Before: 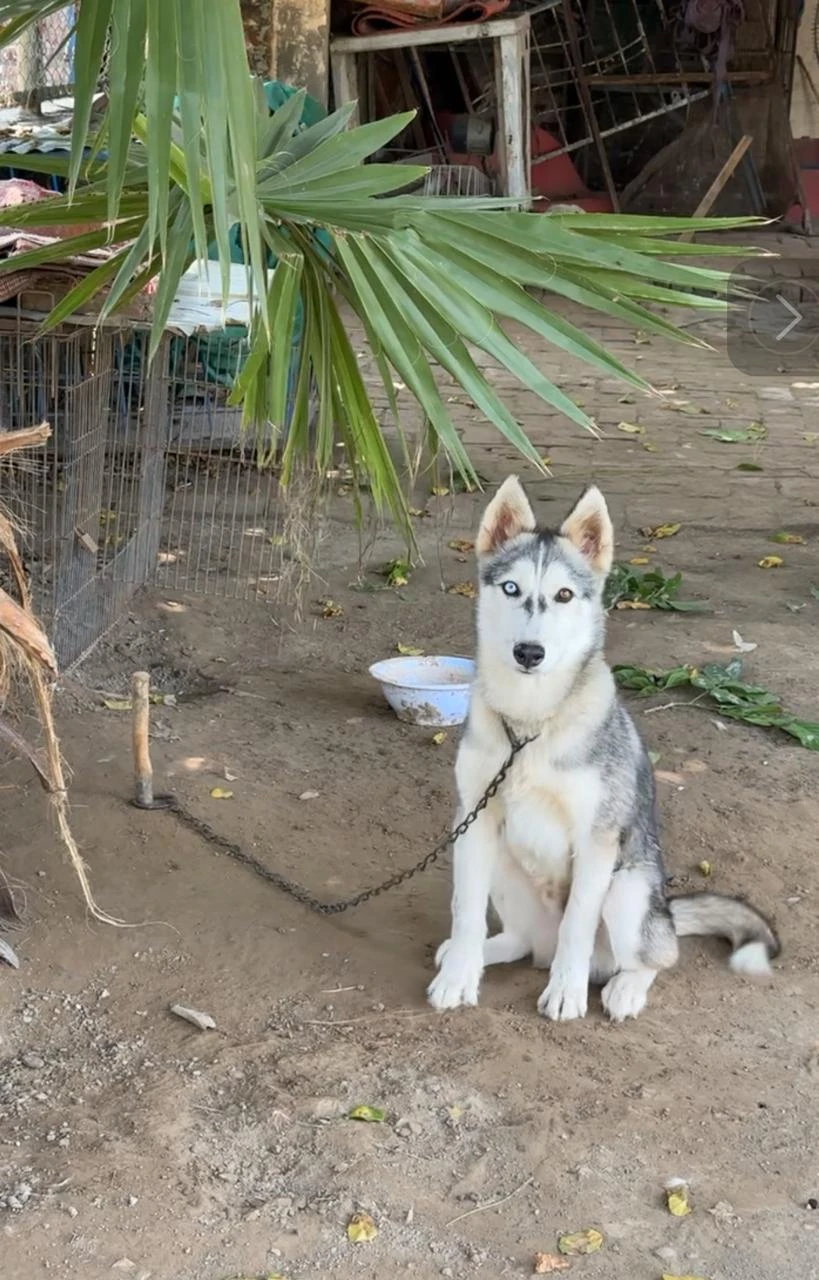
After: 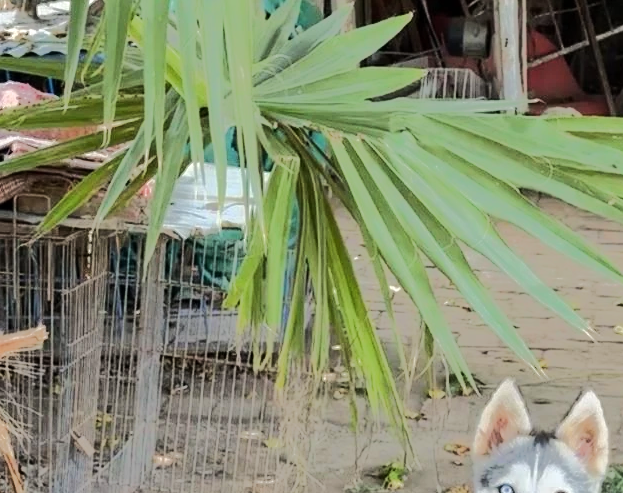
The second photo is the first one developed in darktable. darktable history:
tone equalizer: -8 EV -0.501 EV, -7 EV -0.285 EV, -6 EV -0.068 EV, -5 EV 0.448 EV, -4 EV 0.95 EV, -3 EV 0.806 EV, -2 EV -0.01 EV, -1 EV 0.142 EV, +0 EV -0.023 EV, edges refinement/feathering 500, mask exposure compensation -1.57 EV, preserve details no
crop: left 0.514%, top 7.637%, right 23.306%, bottom 53.777%
